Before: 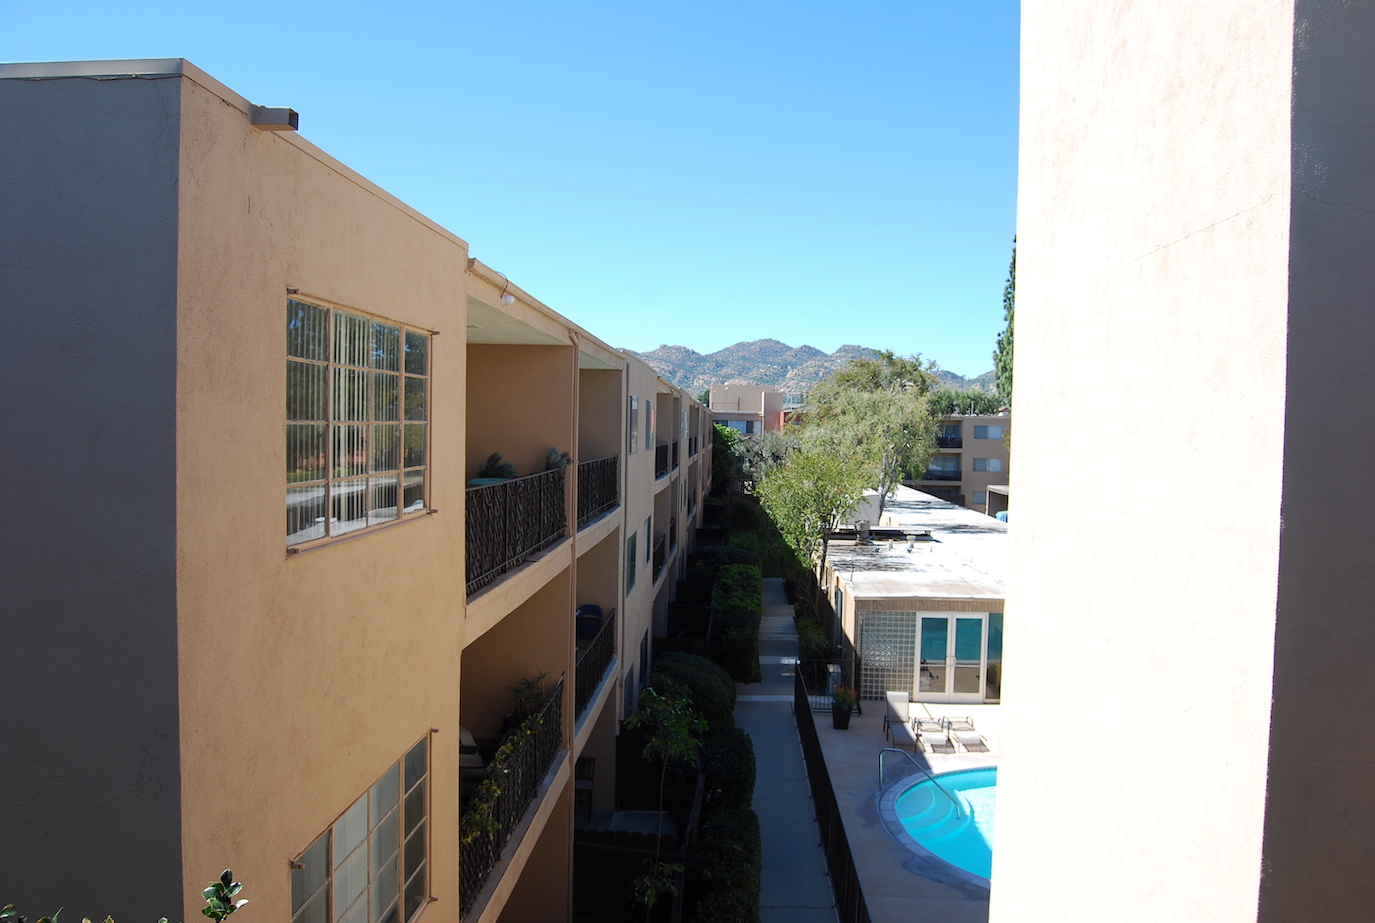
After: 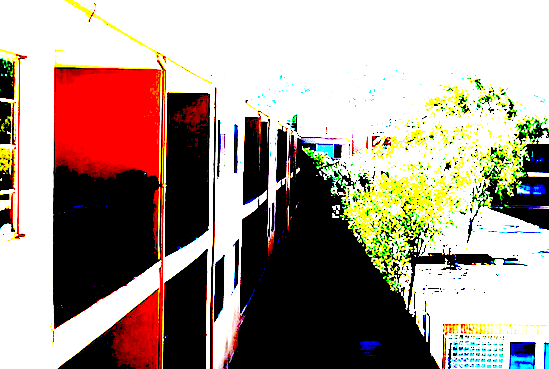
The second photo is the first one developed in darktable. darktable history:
exposure: black level correction 0.1, exposure 3 EV, compensate highlight preservation false
crop: left 30%, top 30%, right 30%, bottom 30%
